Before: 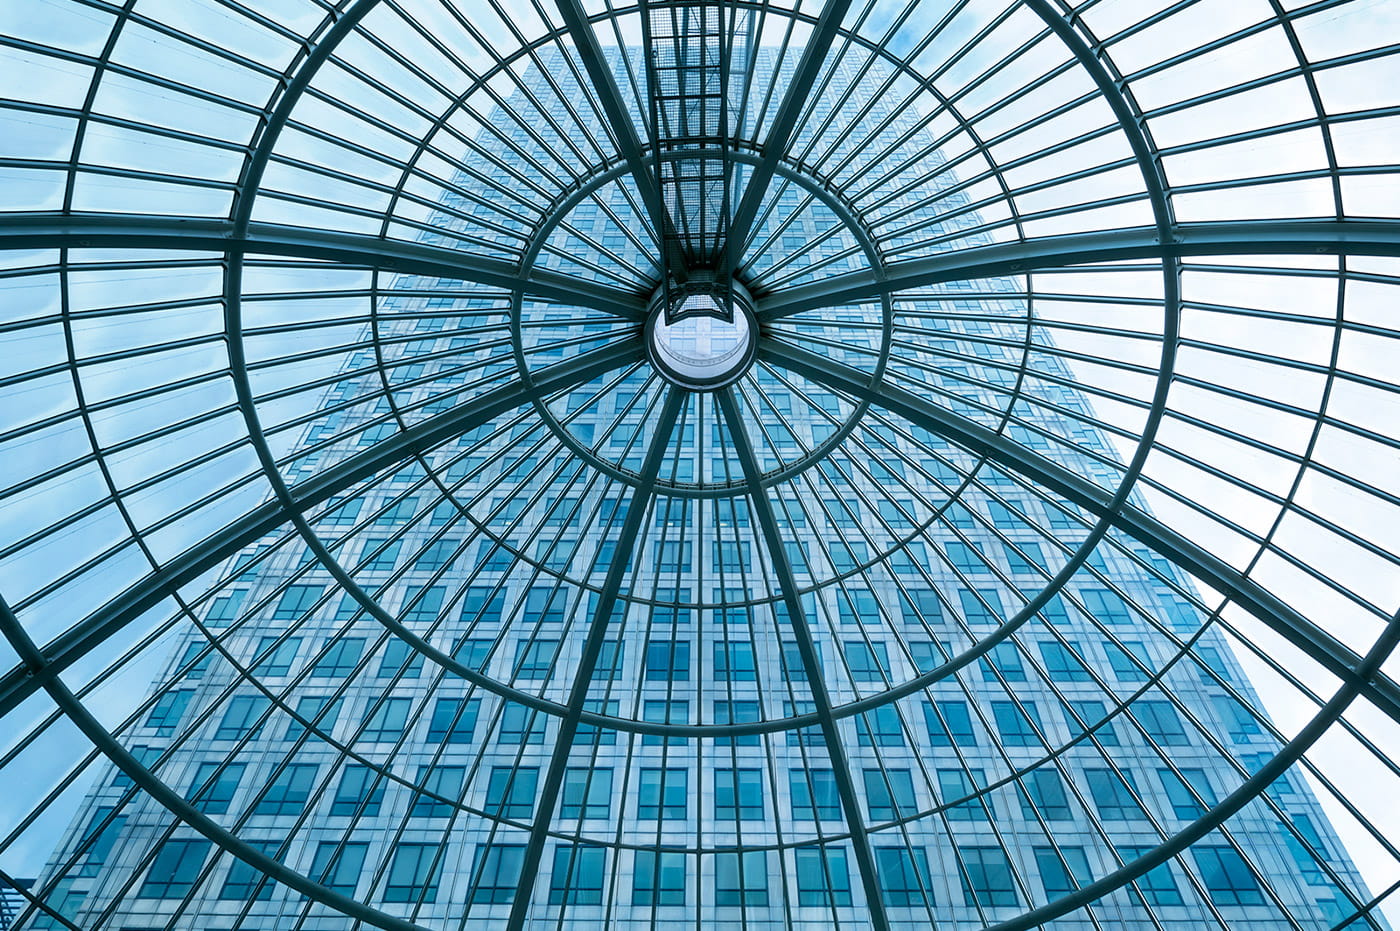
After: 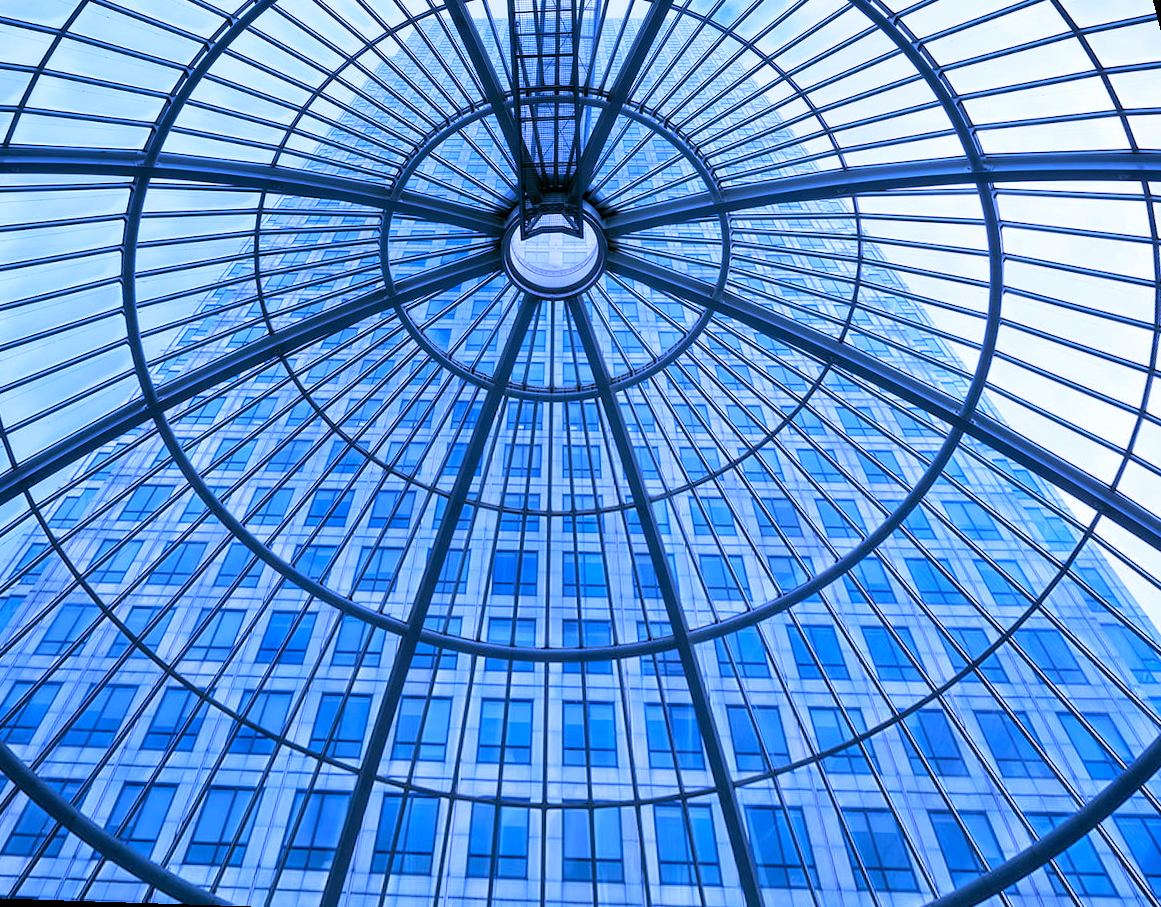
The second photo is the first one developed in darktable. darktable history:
rgb levels: preserve colors max RGB
rotate and perspective: rotation 0.72°, lens shift (vertical) -0.352, lens shift (horizontal) -0.051, crop left 0.152, crop right 0.859, crop top 0.019, crop bottom 0.964
white balance: red 0.98, blue 1.61
